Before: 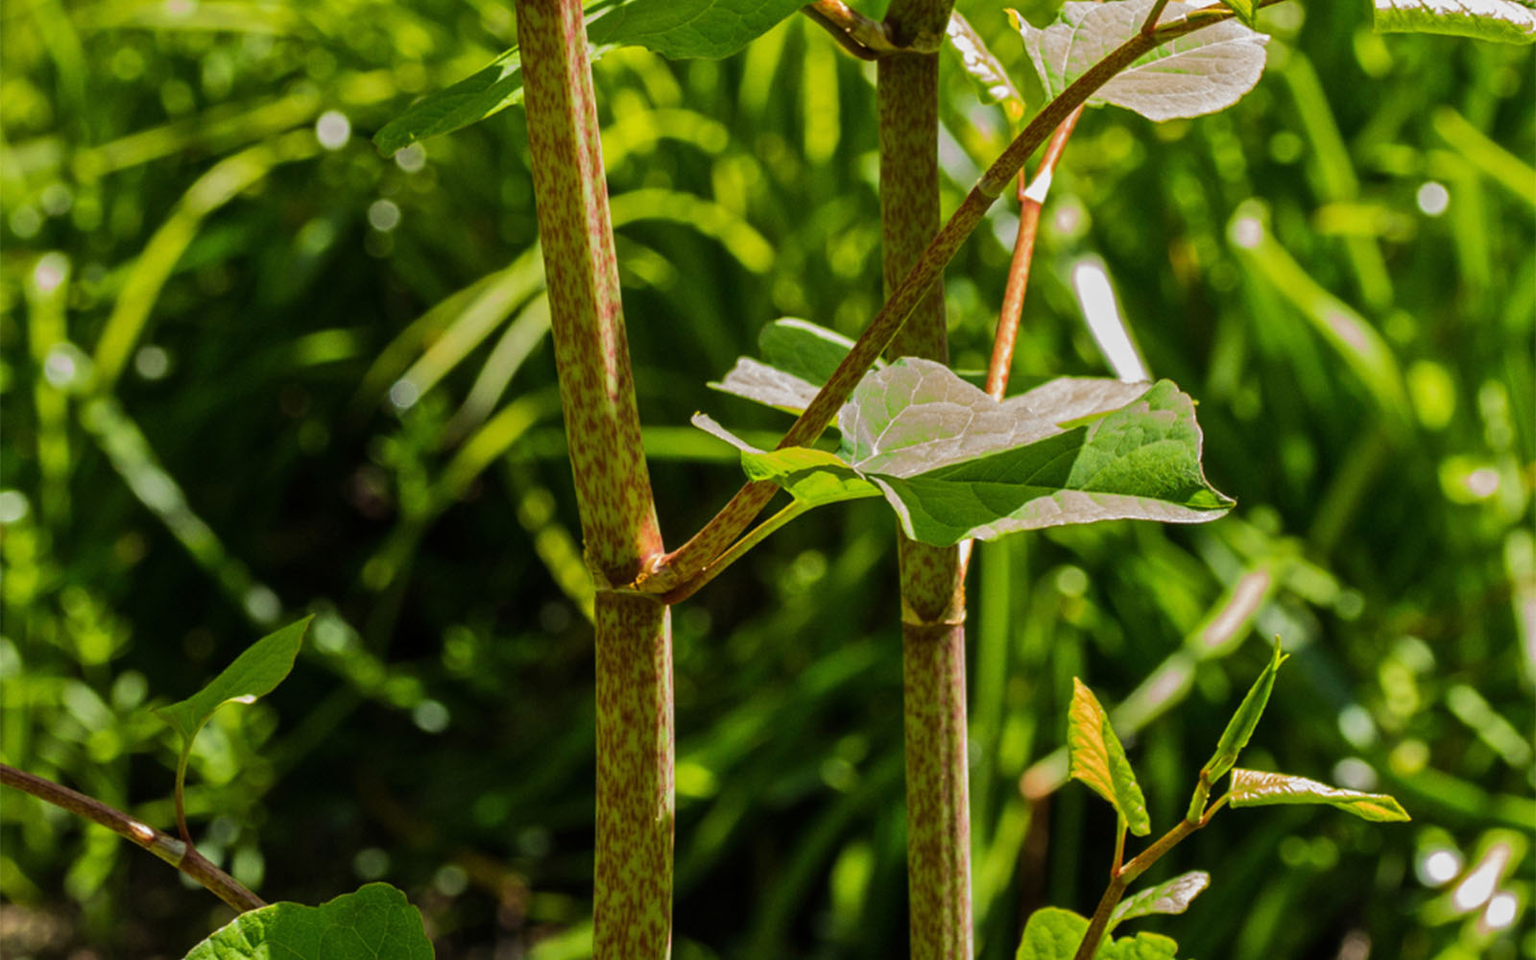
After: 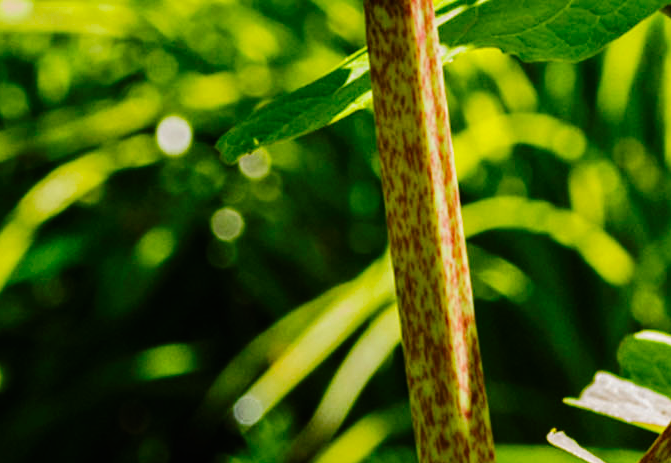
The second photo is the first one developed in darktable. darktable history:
crop and rotate: left 10.817%, top 0.062%, right 47.194%, bottom 53.626%
tone curve: curves: ch0 [(0, 0) (0.003, 0.003) (0.011, 0.005) (0.025, 0.008) (0.044, 0.012) (0.069, 0.02) (0.1, 0.031) (0.136, 0.047) (0.177, 0.088) (0.224, 0.141) (0.277, 0.222) (0.335, 0.32) (0.399, 0.422) (0.468, 0.523) (0.543, 0.623) (0.623, 0.716) (0.709, 0.796) (0.801, 0.88) (0.898, 0.958) (1, 1)], preserve colors none
